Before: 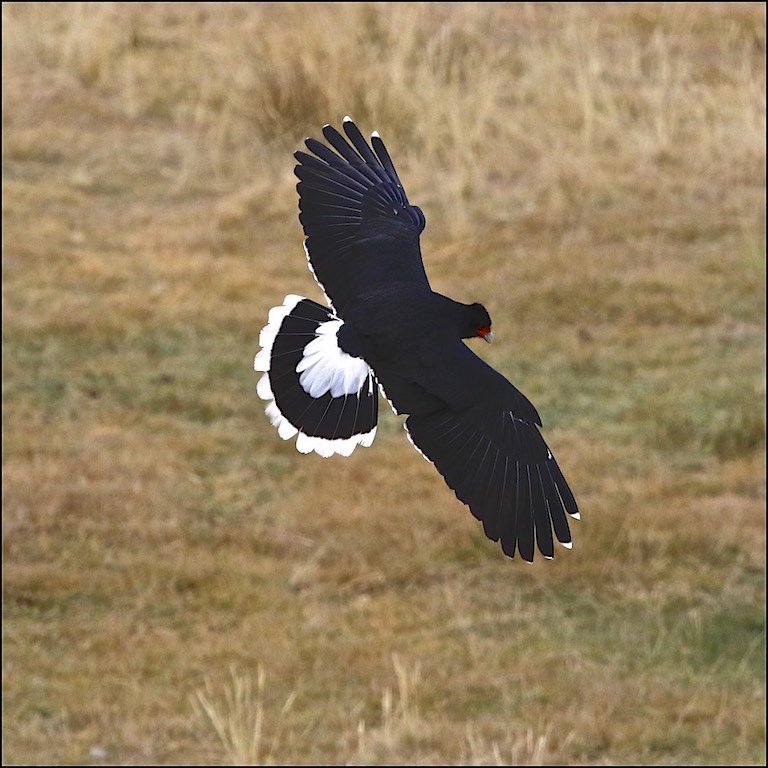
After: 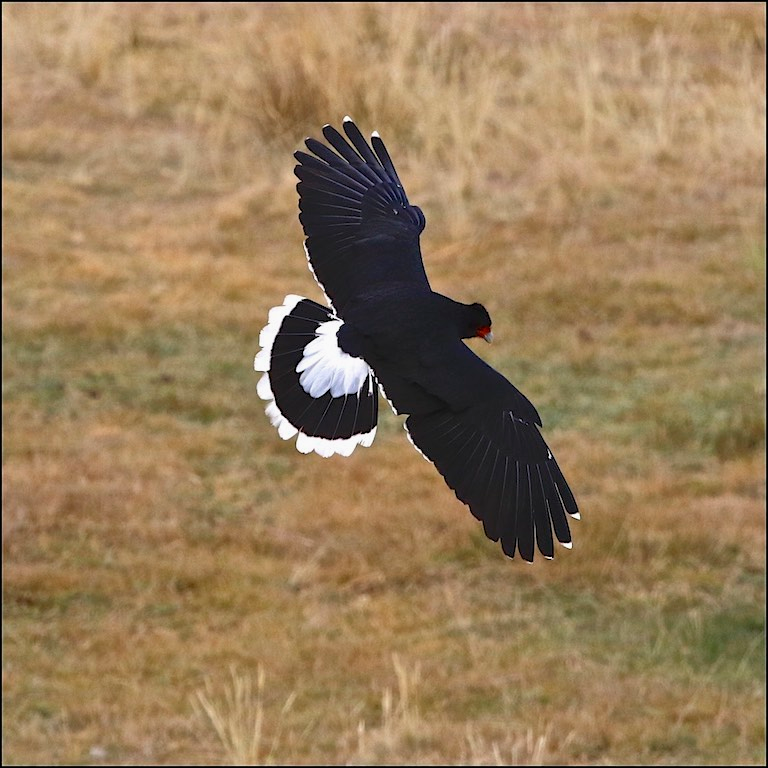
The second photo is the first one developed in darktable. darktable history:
exposure: exposure -0.07 EV, compensate highlight preservation false
